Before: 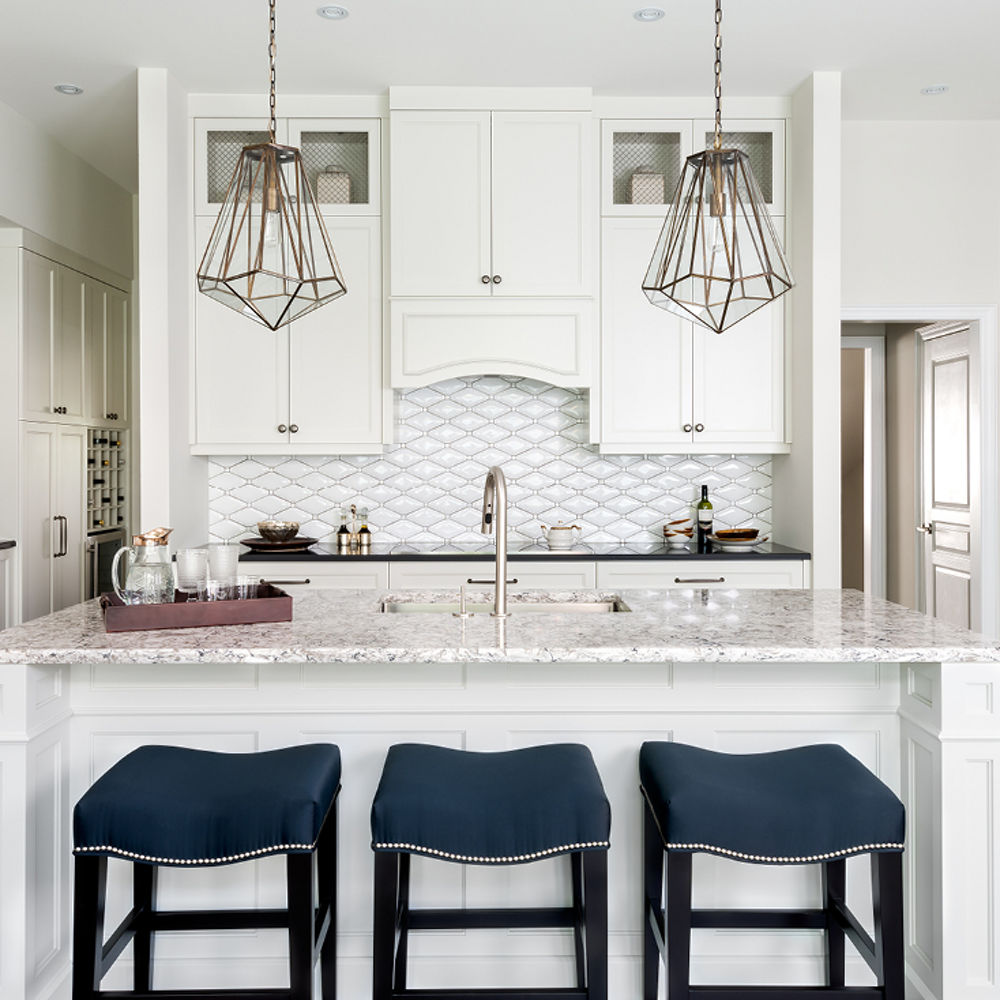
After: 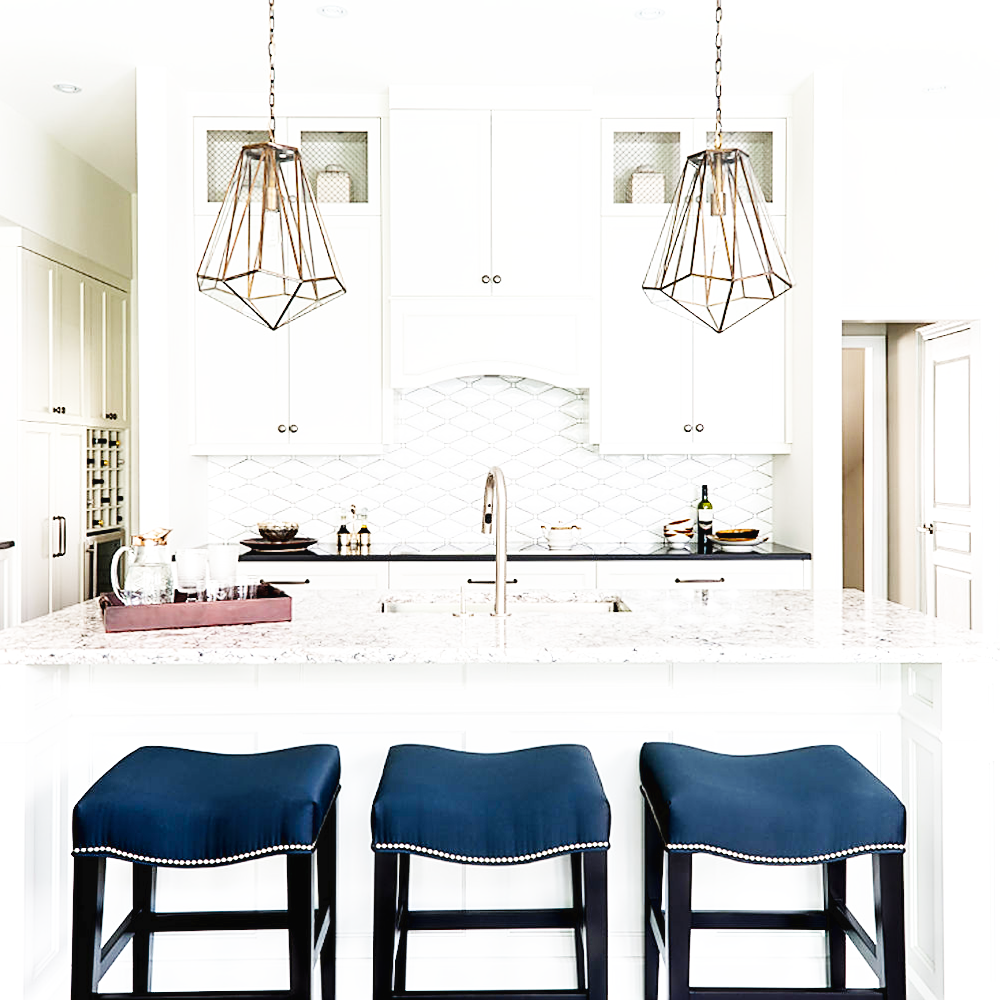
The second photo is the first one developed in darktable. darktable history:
sharpen: on, module defaults
base curve: curves: ch0 [(0, 0.003) (0.001, 0.002) (0.006, 0.004) (0.02, 0.022) (0.048, 0.086) (0.094, 0.234) (0.162, 0.431) (0.258, 0.629) (0.385, 0.8) (0.548, 0.918) (0.751, 0.988) (1, 1)], preserve colors none
lens correction: scale 1, crop 1, focal 35, aperture 7.1, distance 1000, camera "Canon EOS 6D", lens "Sigma 35mm f/1.4 DG HSM"
